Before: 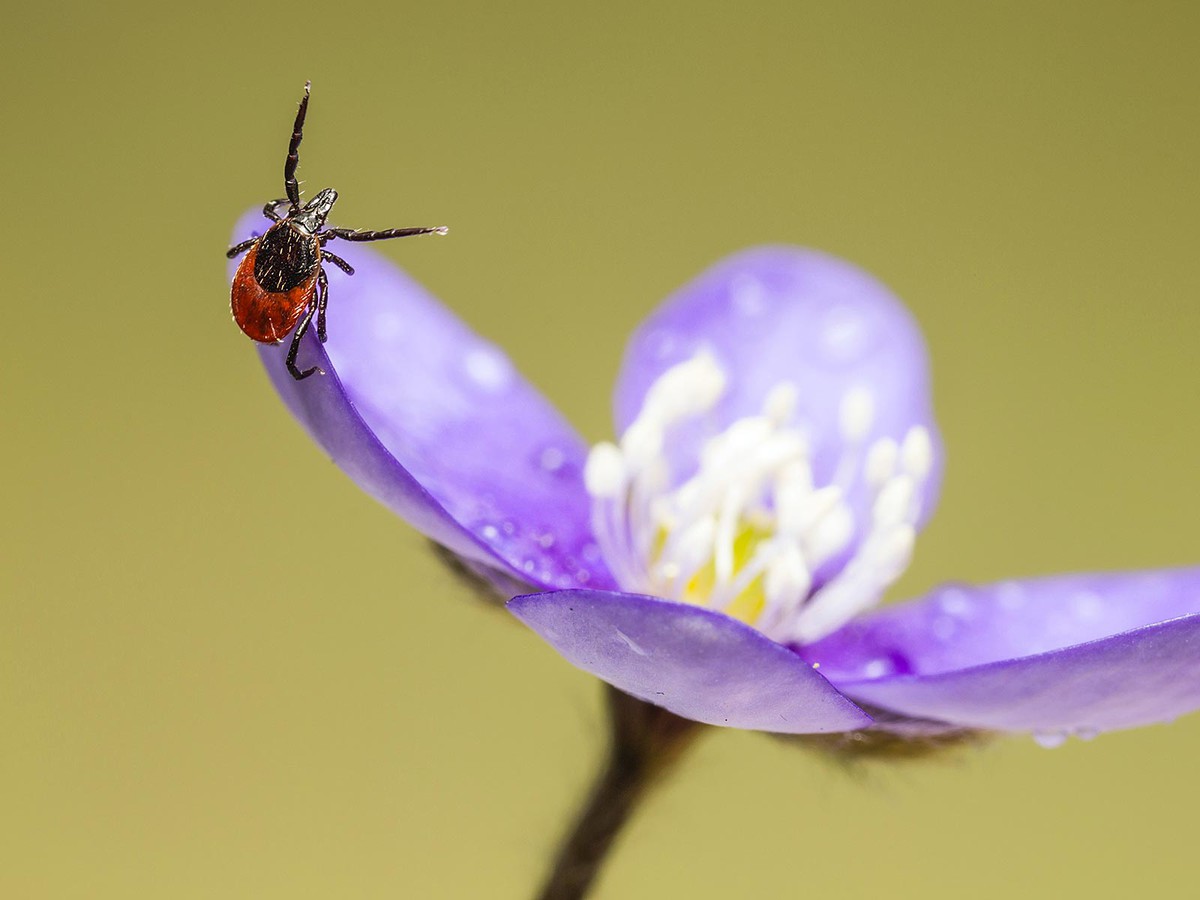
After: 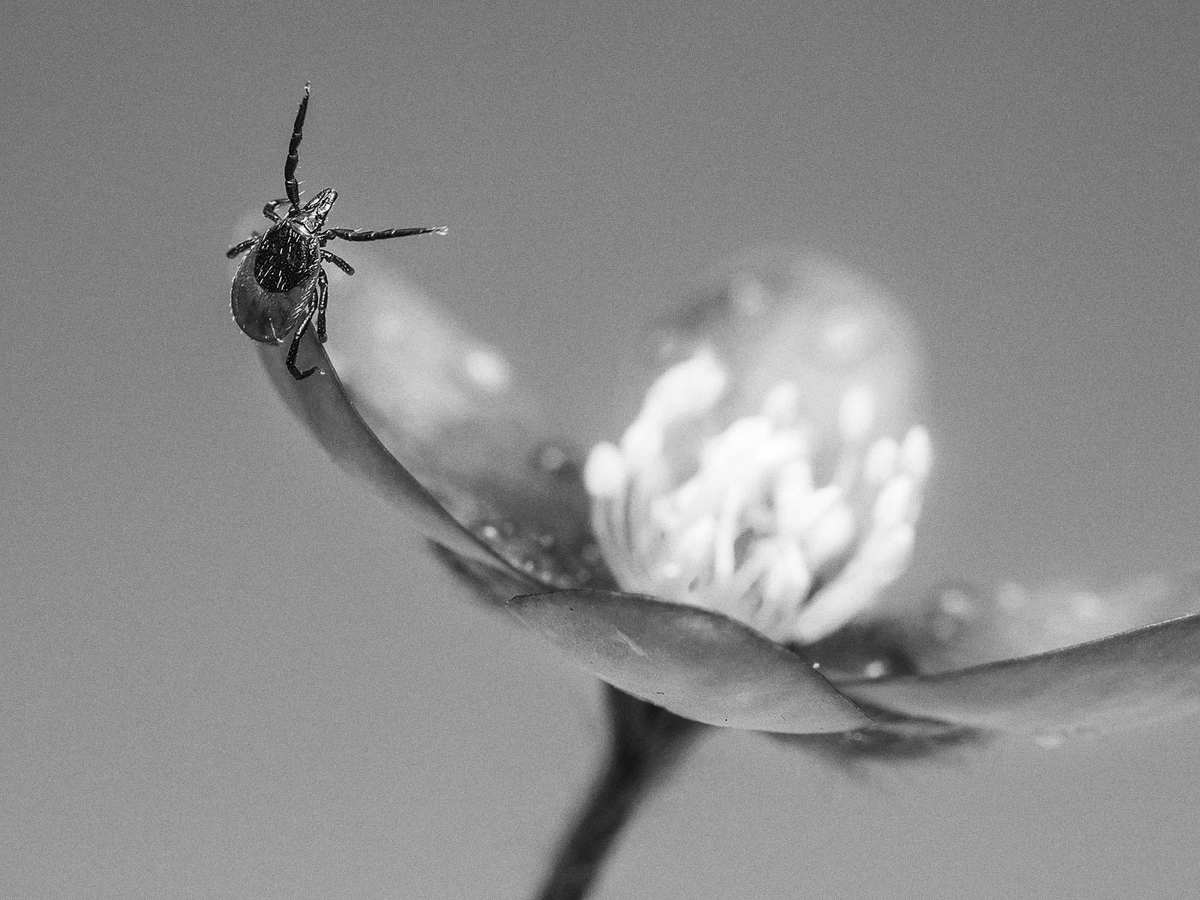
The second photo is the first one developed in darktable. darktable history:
grain: on, module defaults
monochrome: a 0, b 0, size 0.5, highlights 0.57
